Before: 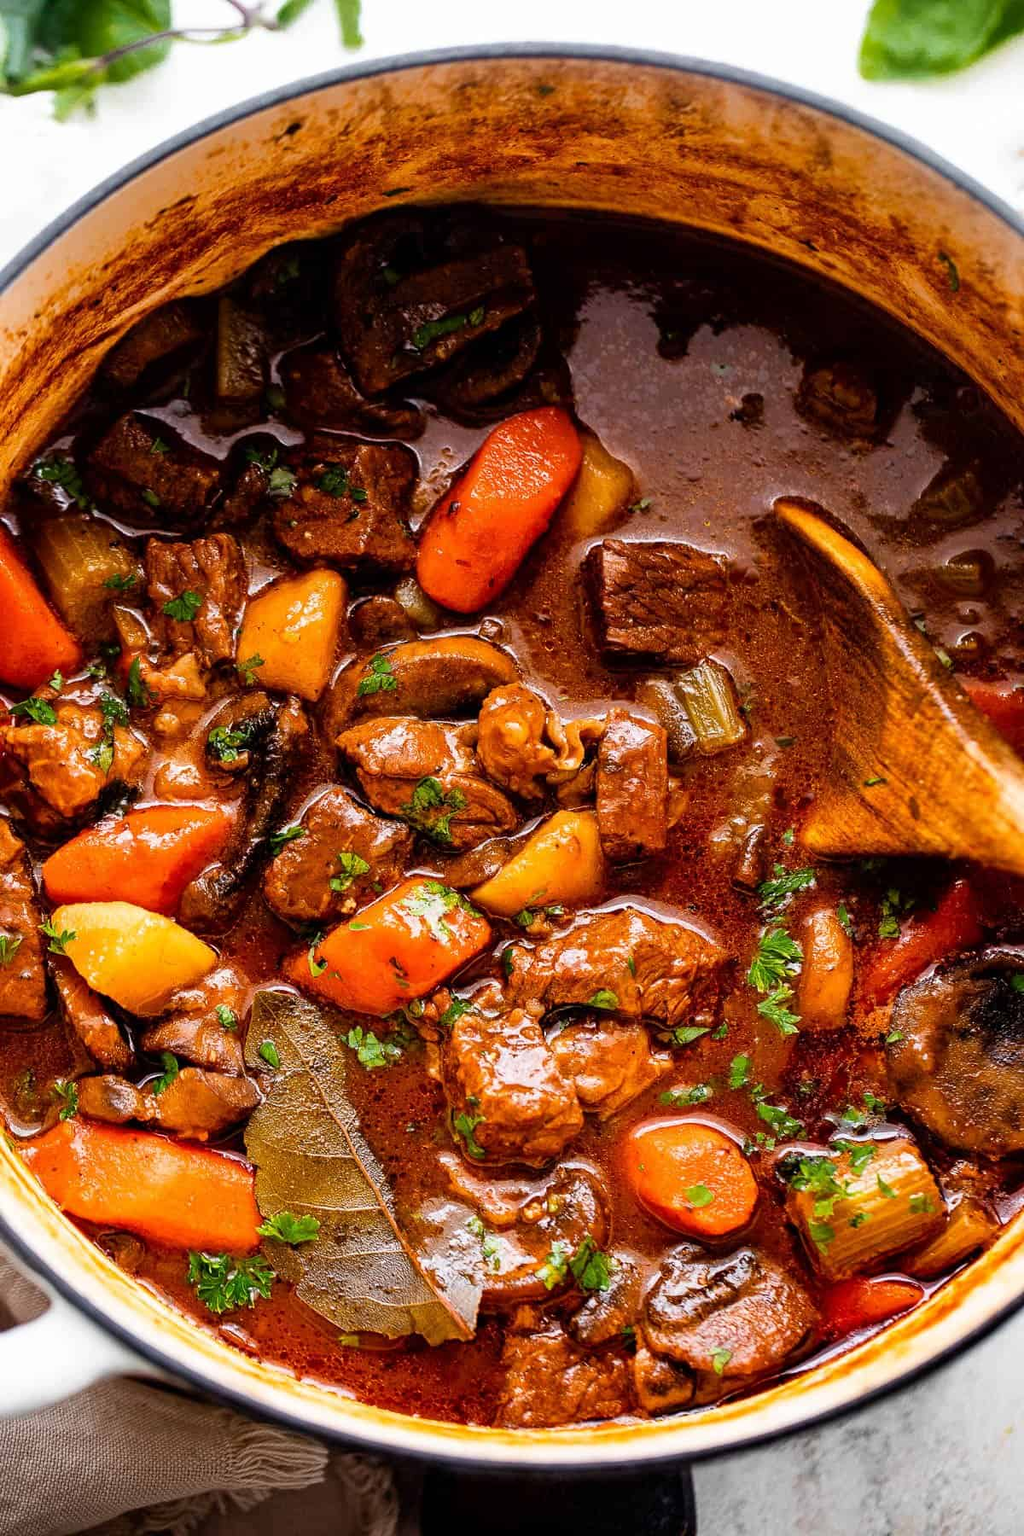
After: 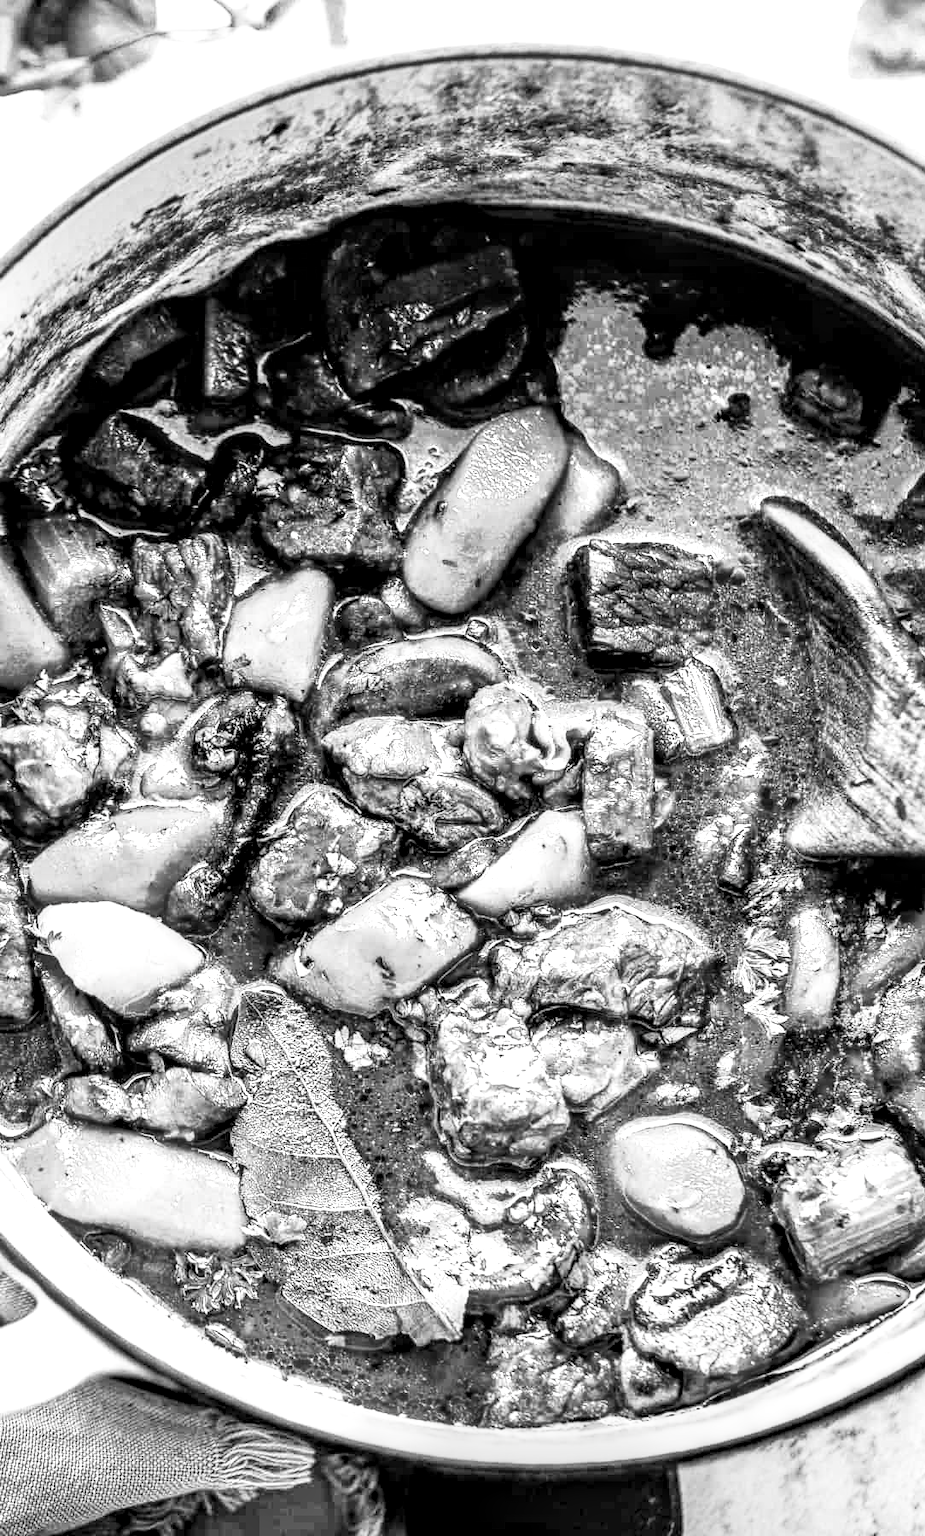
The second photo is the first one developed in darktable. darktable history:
contrast brightness saturation: contrast 0.531, brightness 0.463, saturation -0.999
local contrast: highlights 15%, shadows 38%, detail 183%, midtone range 0.47
tone equalizer: -7 EV 0.152 EV, -6 EV 0.623 EV, -5 EV 1.19 EV, -4 EV 1.35 EV, -3 EV 1.15 EV, -2 EV 0.6 EV, -1 EV 0.148 EV
crop and rotate: left 1.415%, right 8.122%
